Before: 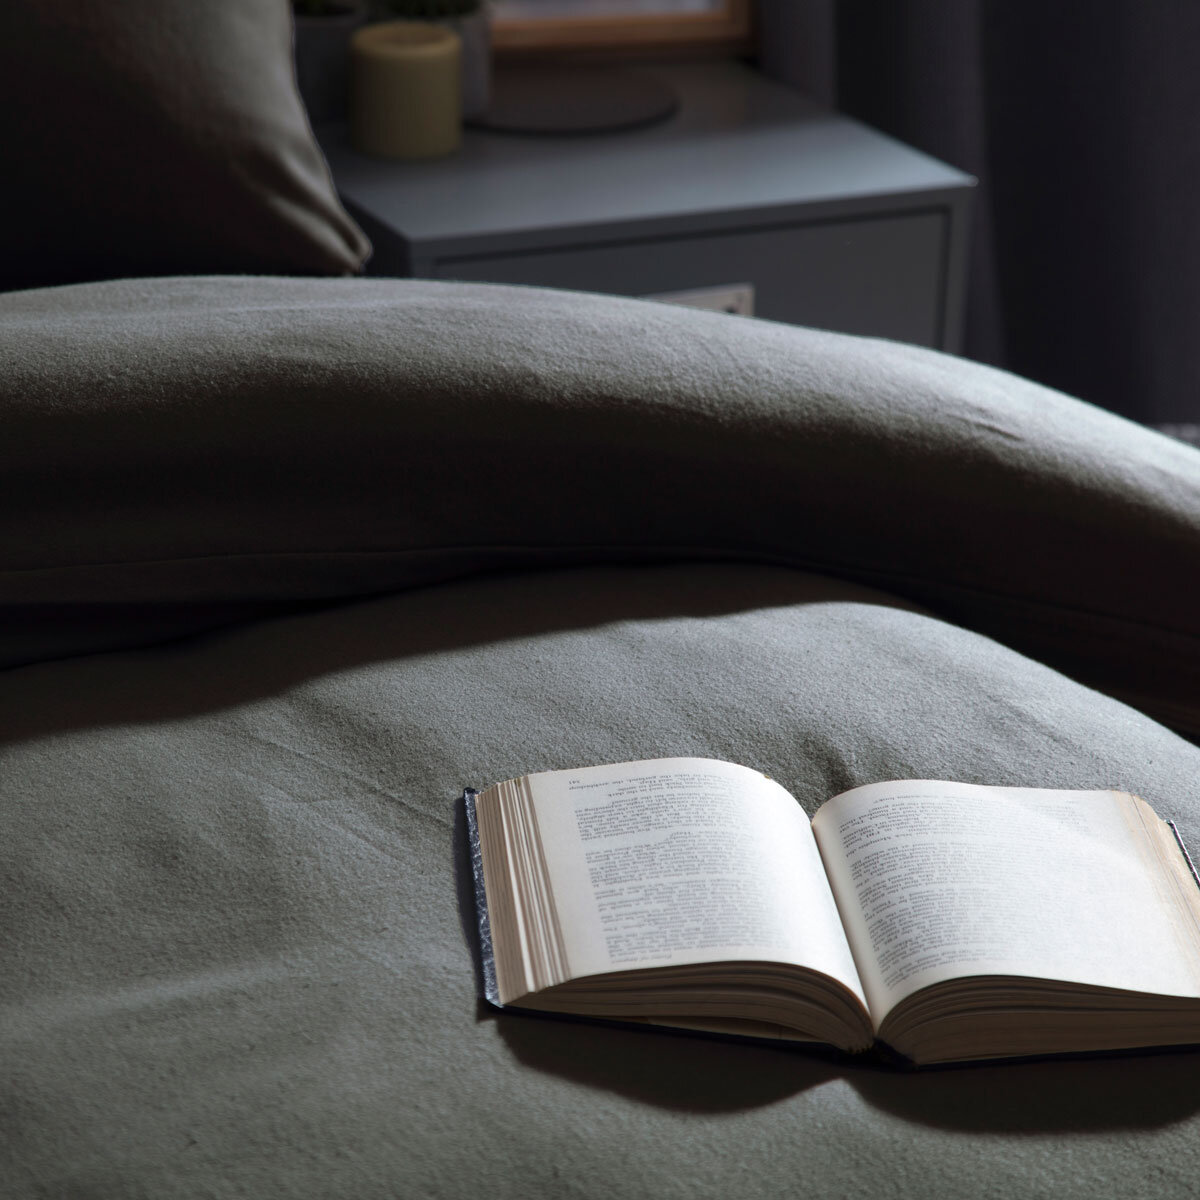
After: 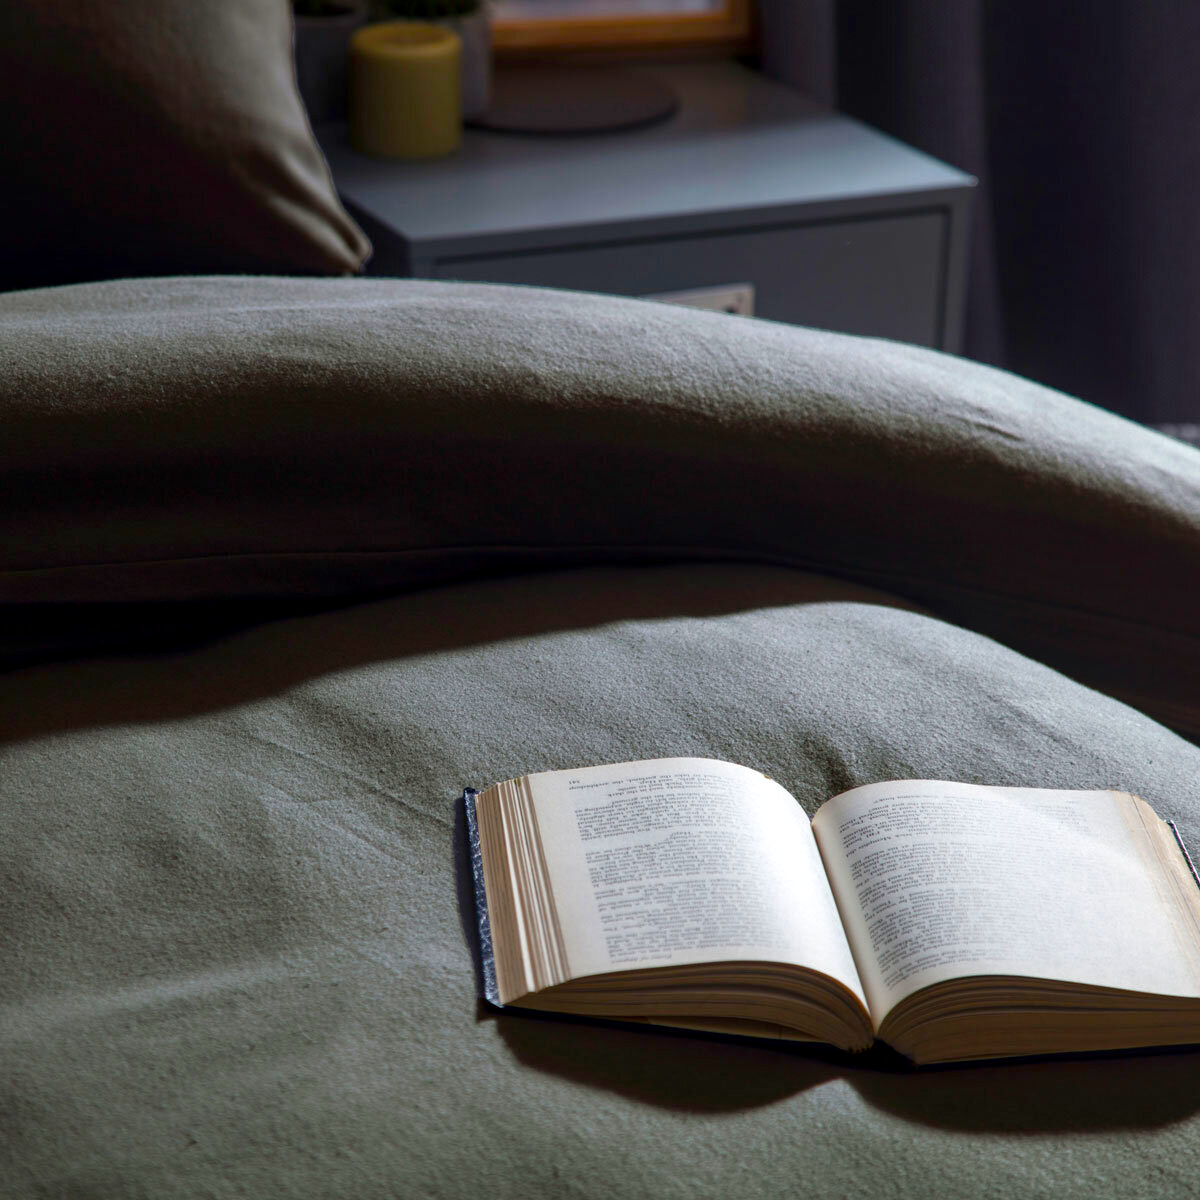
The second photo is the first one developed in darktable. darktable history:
color balance rgb: linear chroma grading › global chroma 20.13%, perceptual saturation grading › global saturation 14.327%, perceptual saturation grading › highlights -30.509%, perceptual saturation grading › shadows 51.568%, global vibrance 20%
local contrast: detail 130%
